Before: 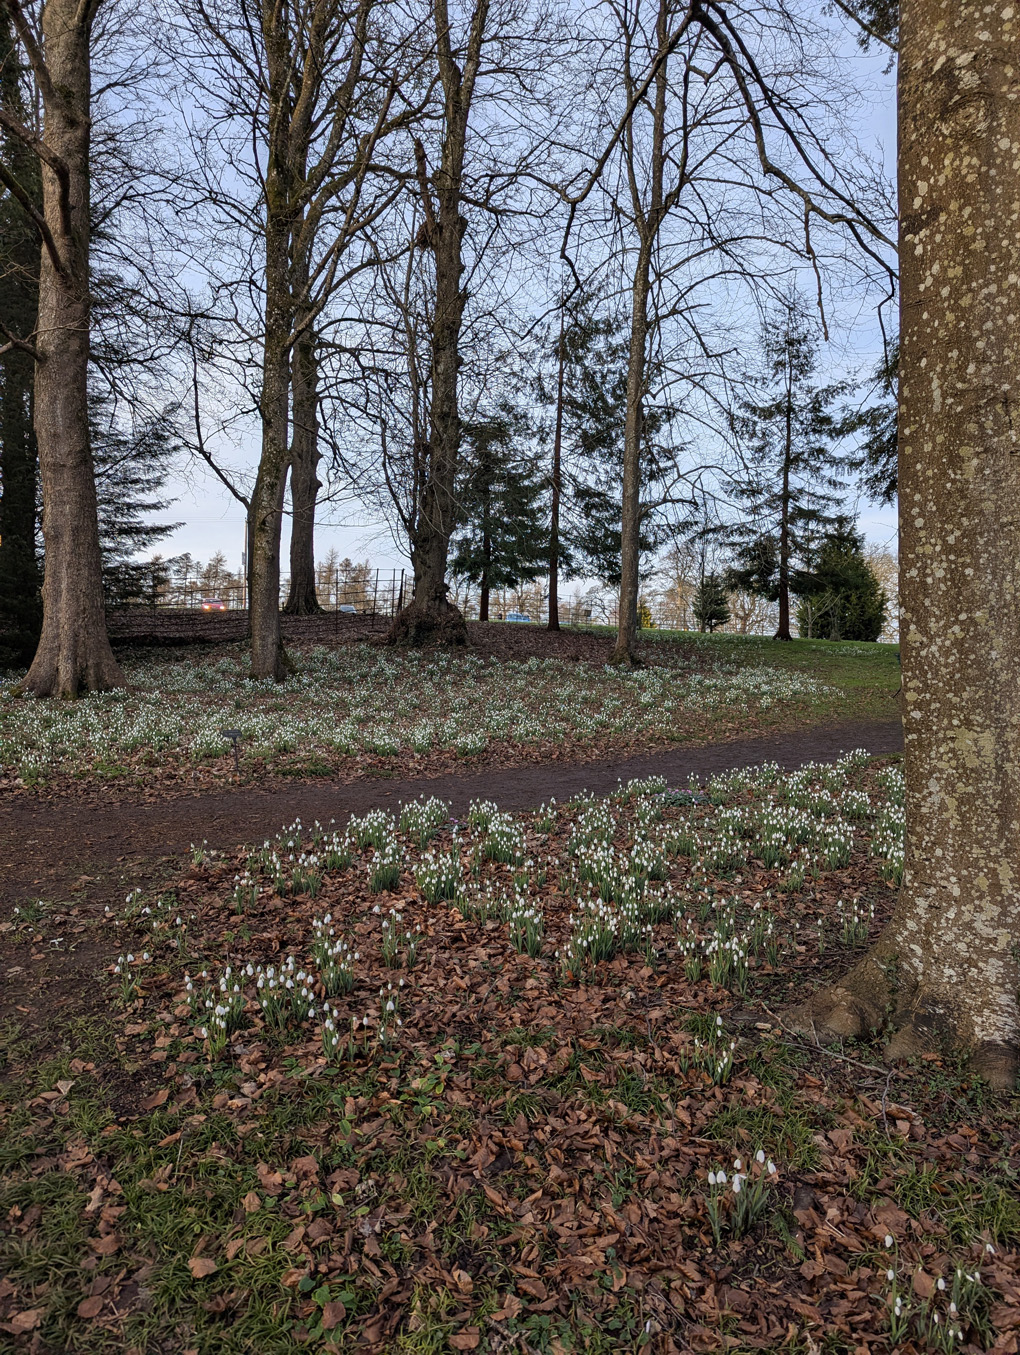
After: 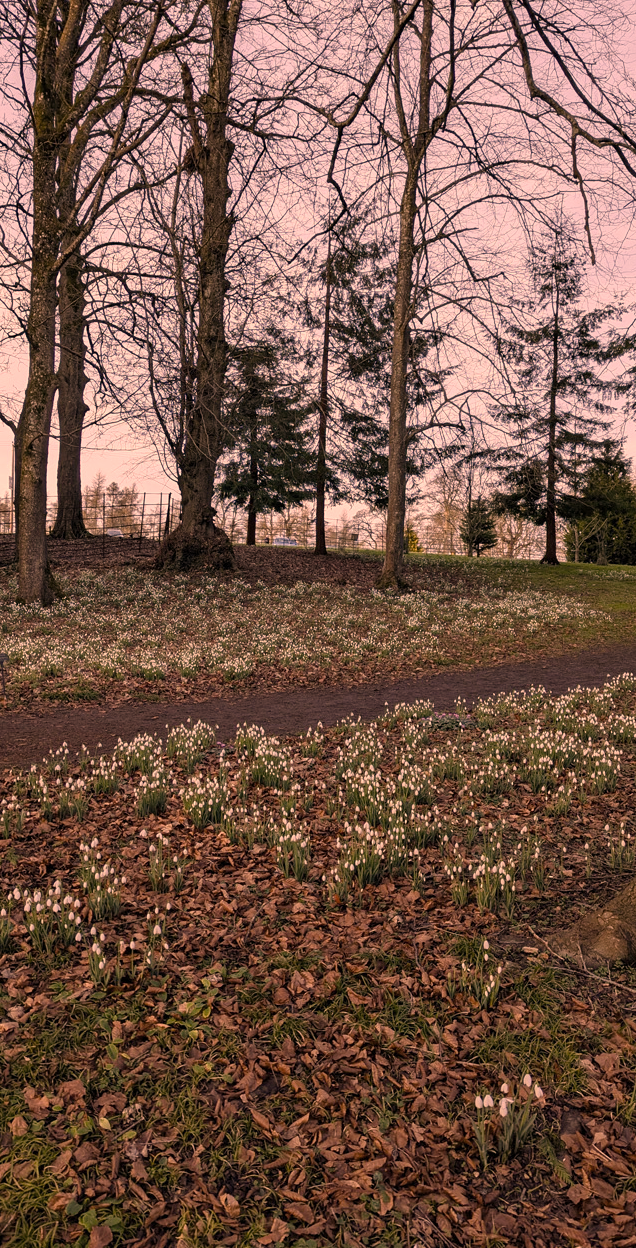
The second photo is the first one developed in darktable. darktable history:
color correction: highlights a* 40, highlights b* 40, saturation 0.69
crop and rotate: left 22.918%, top 5.629%, right 14.711%, bottom 2.247%
color balance rgb: perceptual saturation grading › global saturation 20%, perceptual saturation grading › highlights -25%, perceptual saturation grading › shadows 25%
